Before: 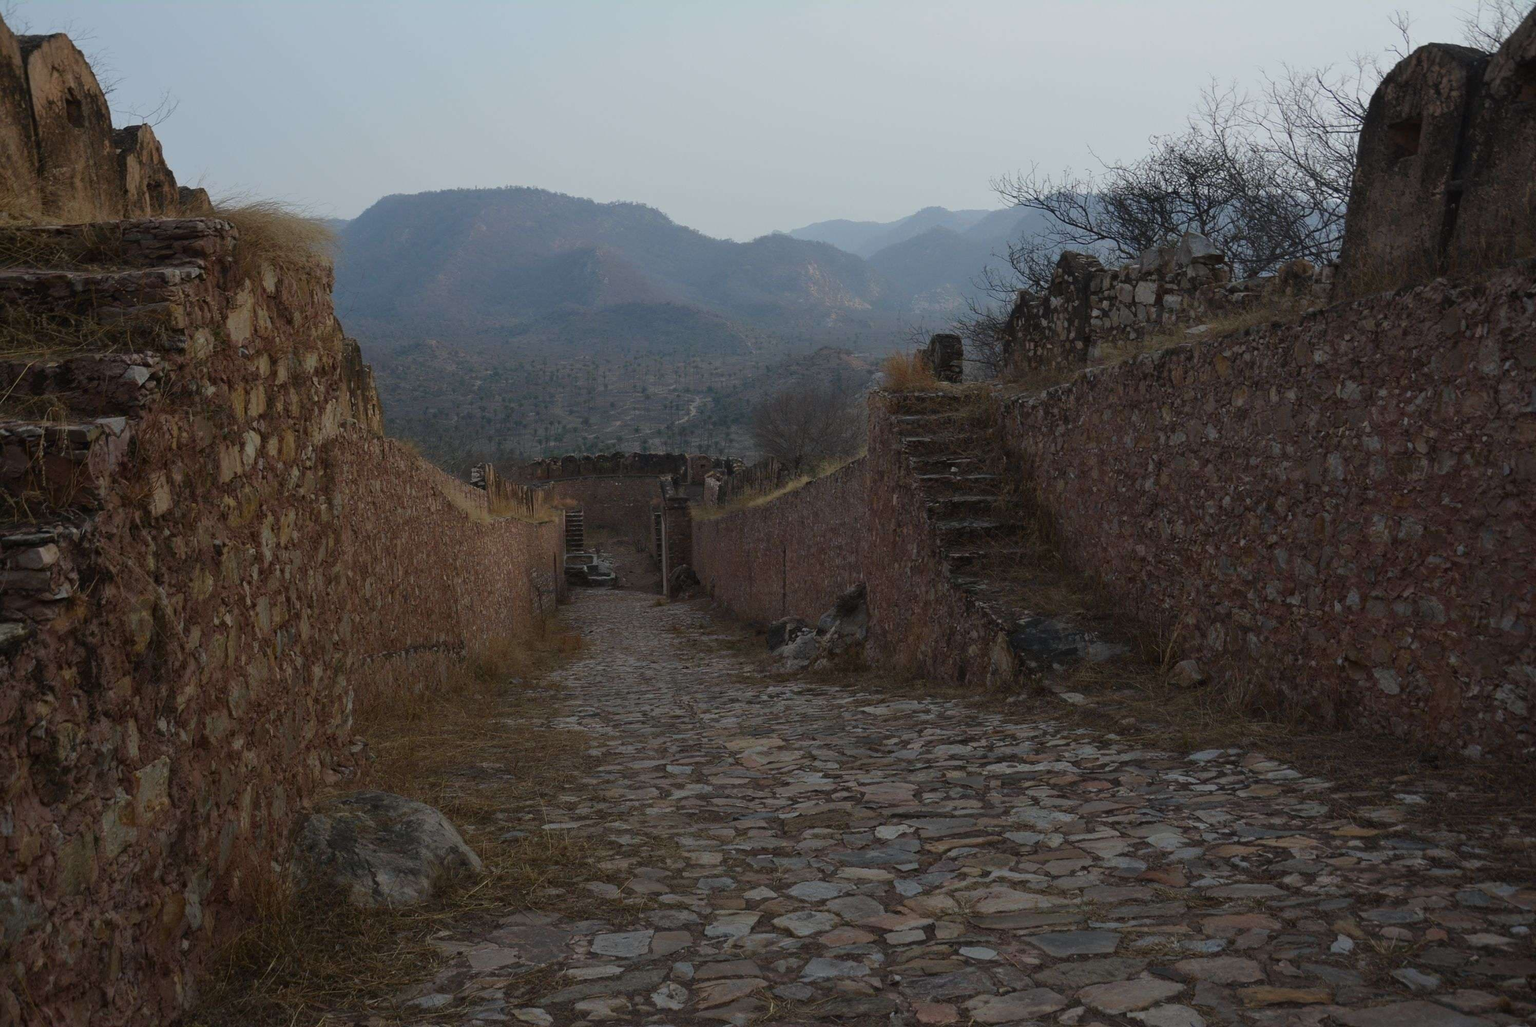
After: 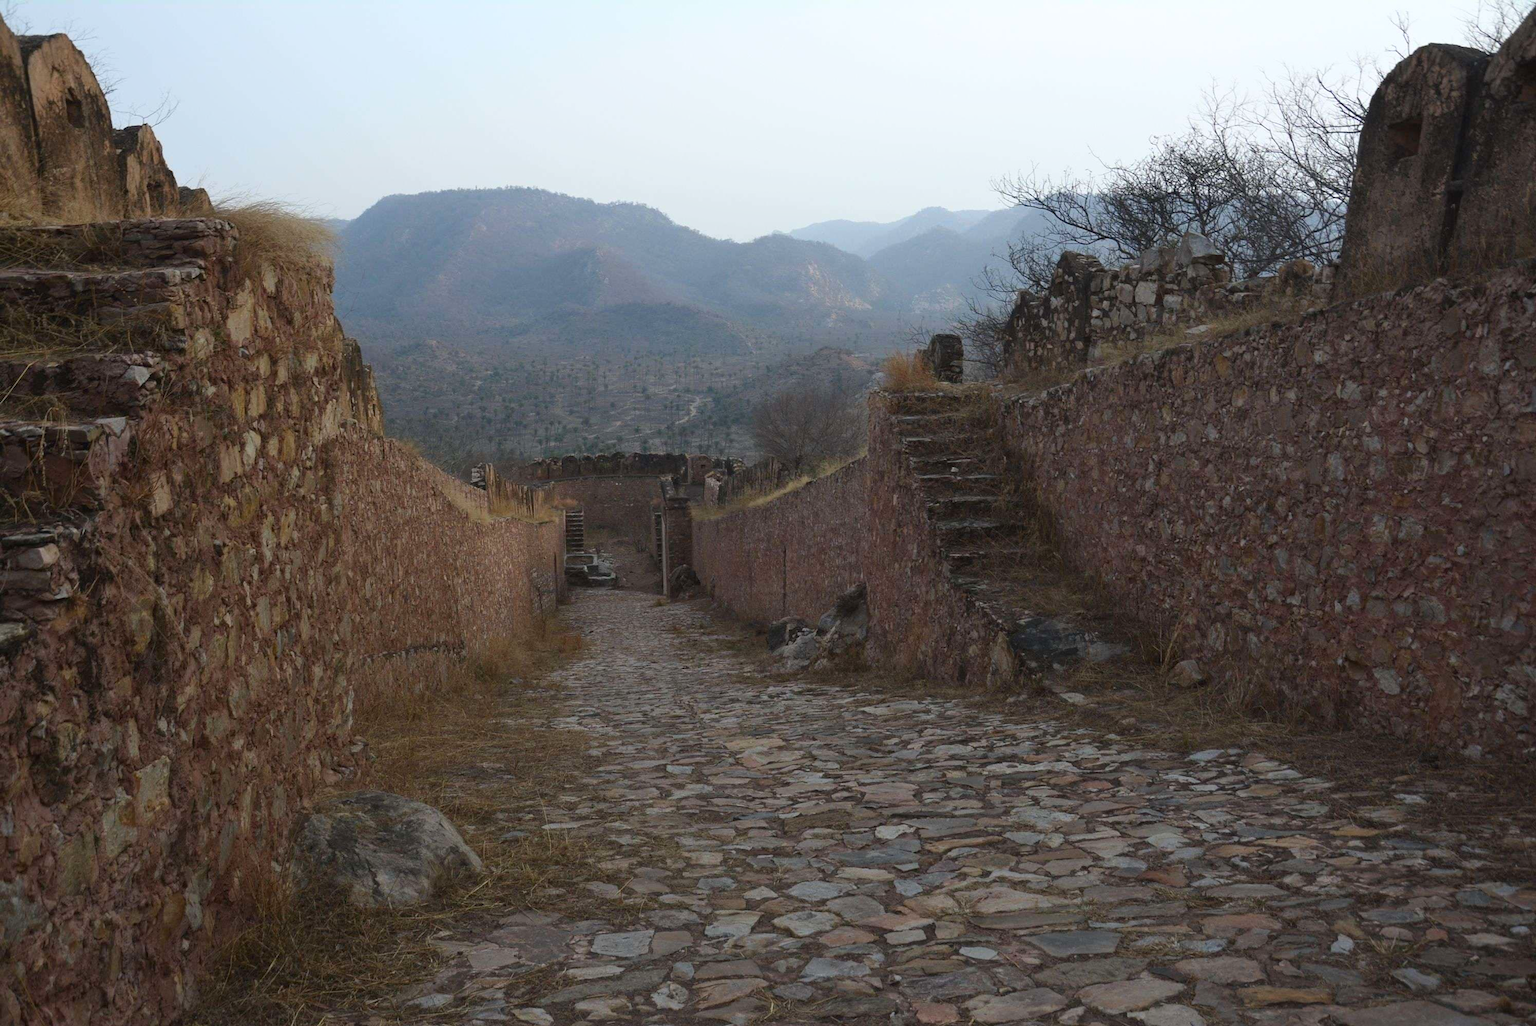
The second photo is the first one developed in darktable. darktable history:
exposure: exposure 0.607 EV, compensate highlight preservation false
shadows and highlights: shadows 0.002, highlights 40.53
